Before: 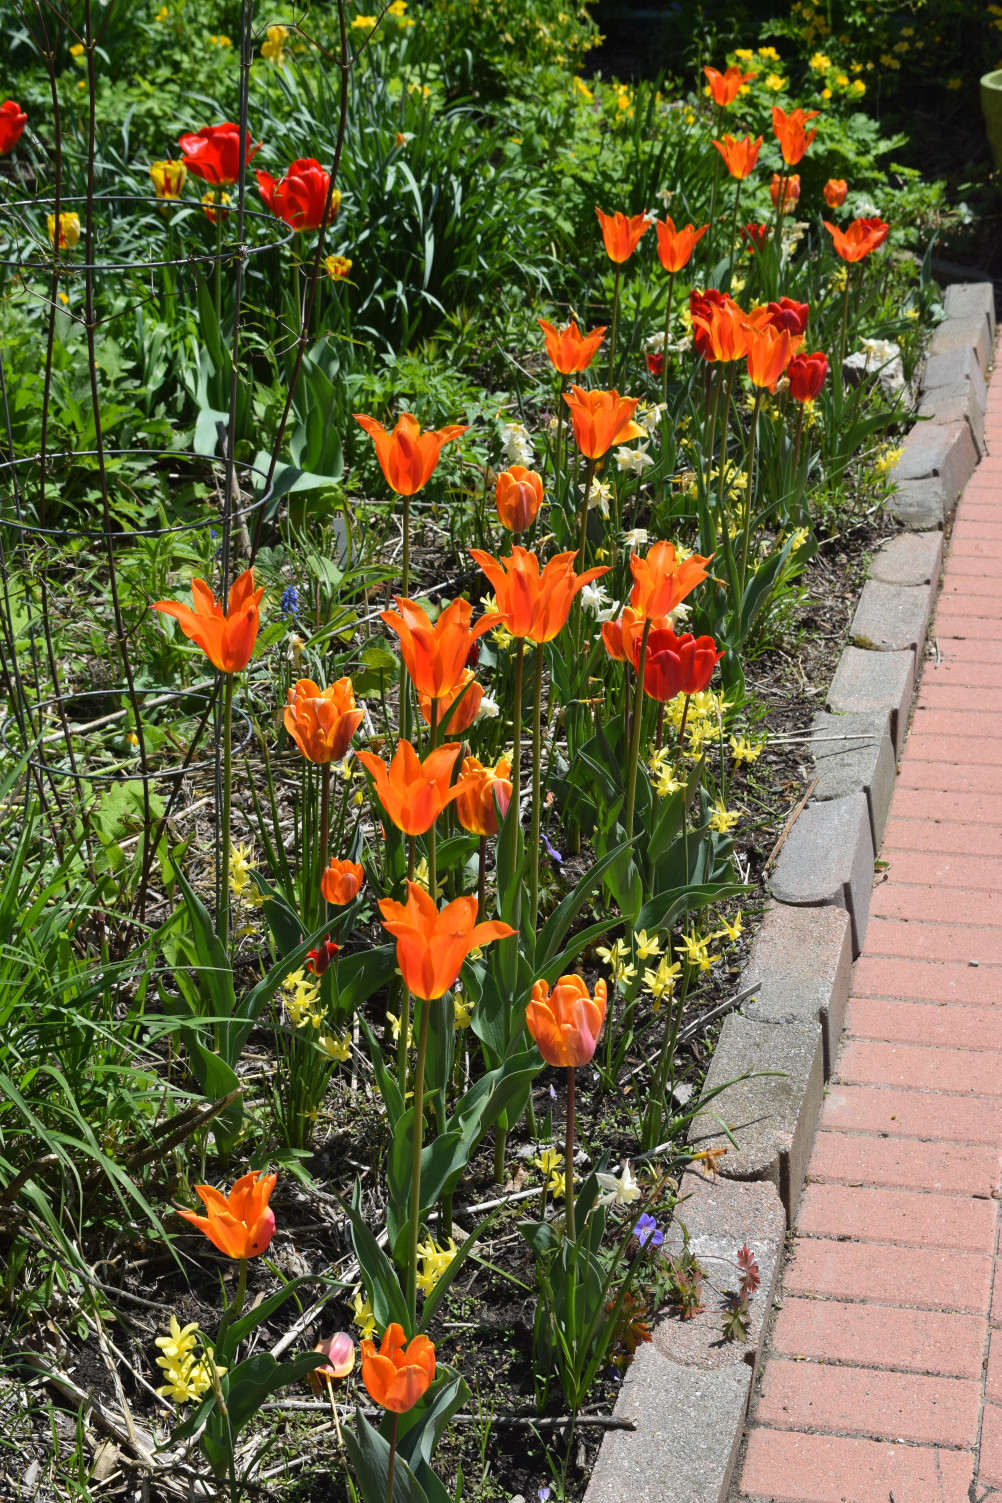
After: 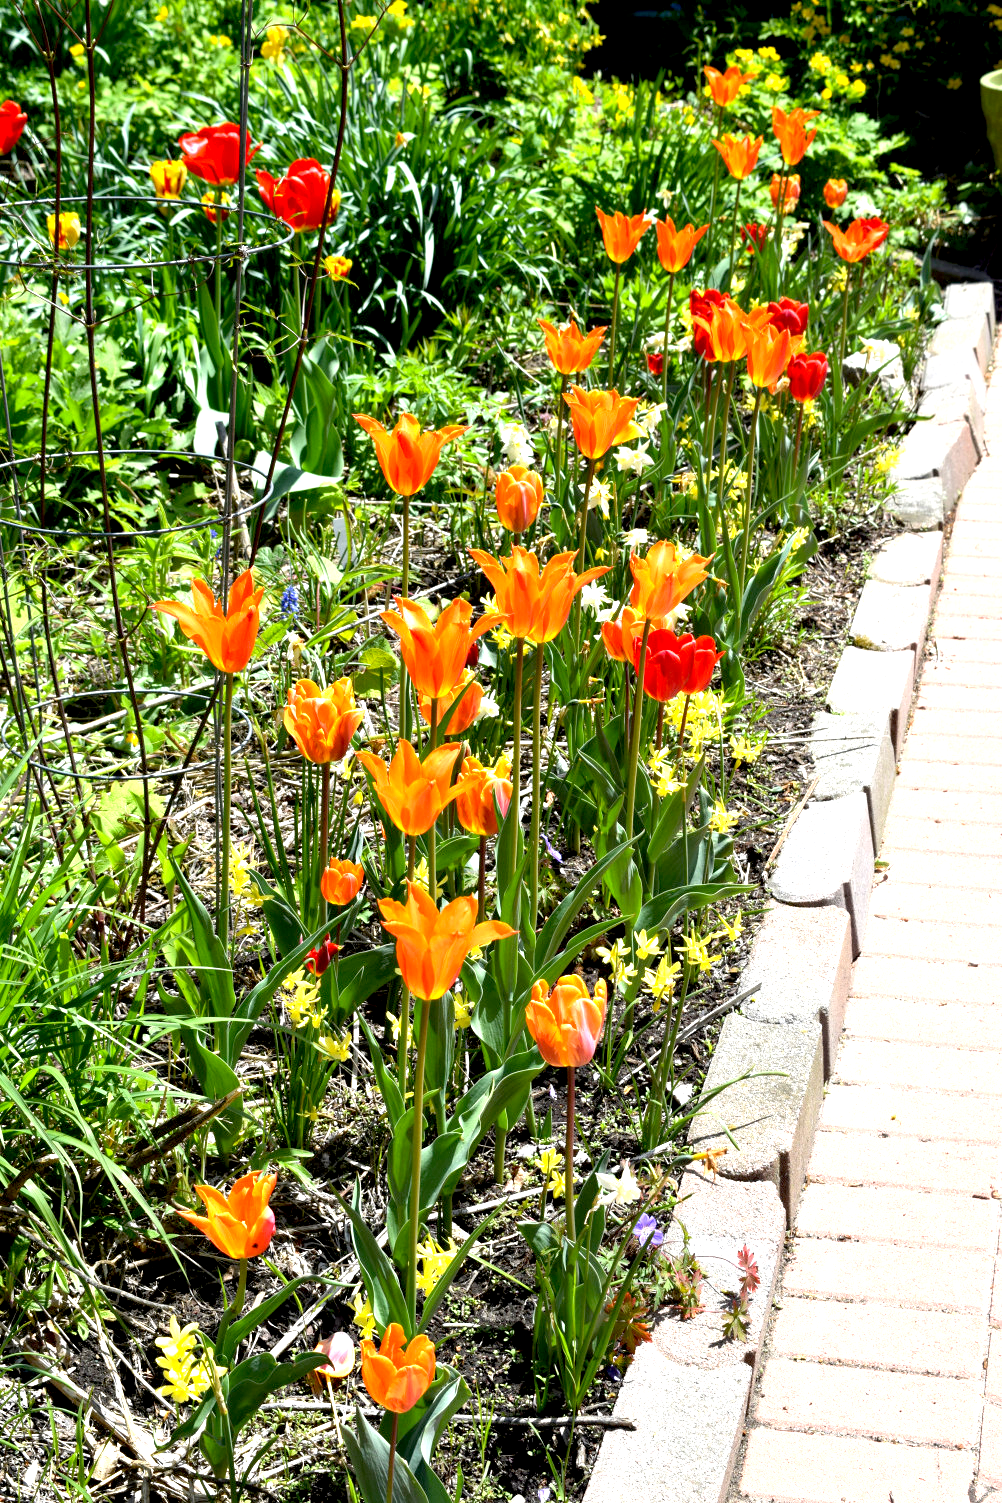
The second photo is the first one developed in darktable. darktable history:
exposure: black level correction 0.009, exposure 1.418 EV, compensate highlight preservation false
